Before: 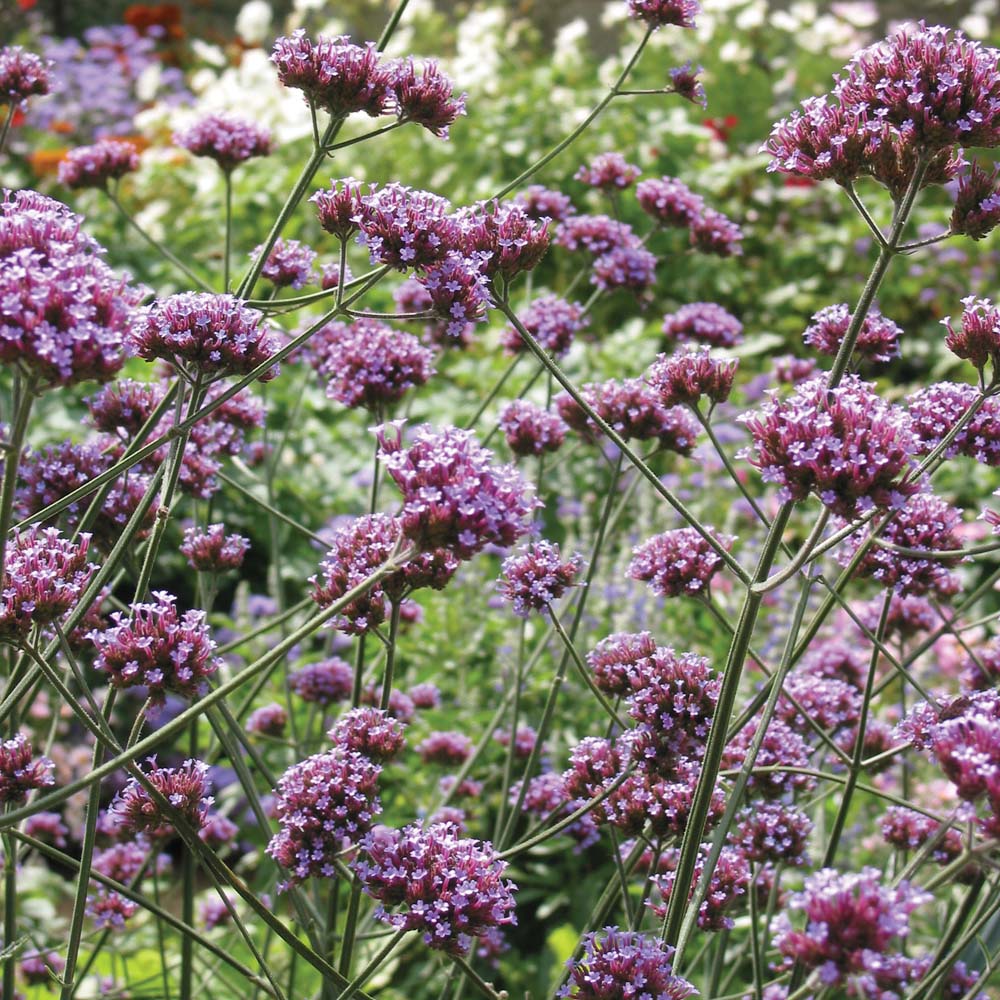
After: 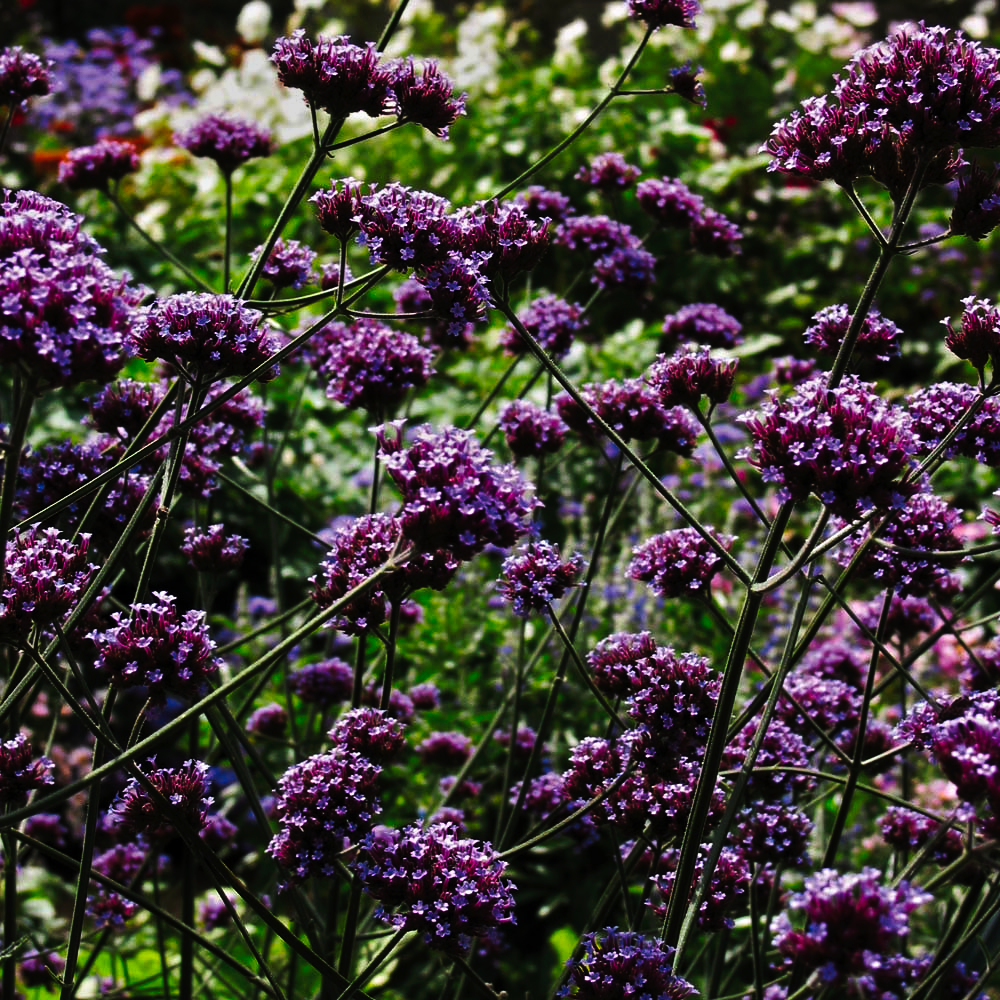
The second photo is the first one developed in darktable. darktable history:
tone equalizer: -8 EV -2 EV, -7 EV -2 EV, -6 EV -2 EV, -5 EV -2 EV, -4 EV -2 EV, -3 EV -2 EV, -2 EV -2 EV, -1 EV -1.63 EV, +0 EV -2 EV
tone curve: curves: ch0 [(0, 0) (0.003, 0.003) (0.011, 0.006) (0.025, 0.012) (0.044, 0.02) (0.069, 0.023) (0.1, 0.029) (0.136, 0.037) (0.177, 0.058) (0.224, 0.084) (0.277, 0.137) (0.335, 0.209) (0.399, 0.336) (0.468, 0.478) (0.543, 0.63) (0.623, 0.789) (0.709, 0.903) (0.801, 0.967) (0.898, 0.987) (1, 1)], preserve colors none
levels: mode automatic, black 0.023%, white 99.97%, levels [0.062, 0.494, 0.925]
